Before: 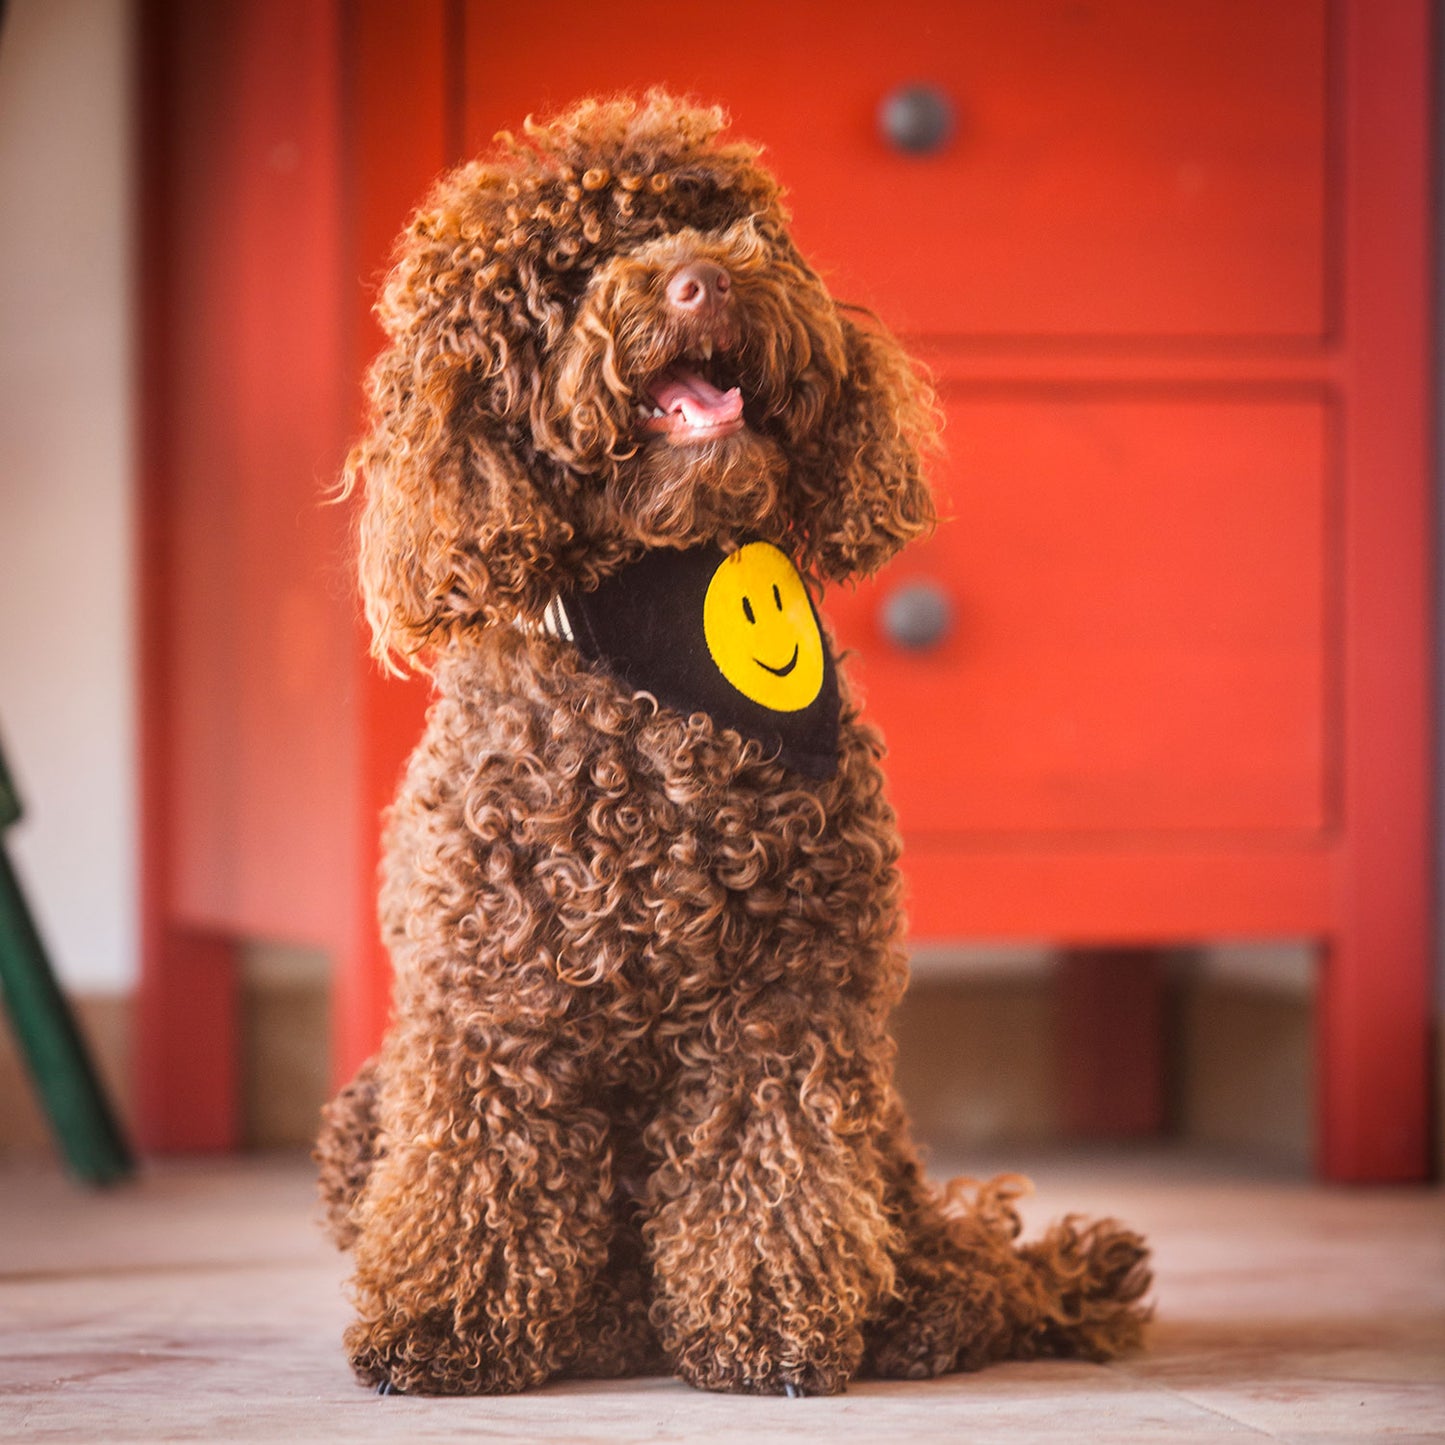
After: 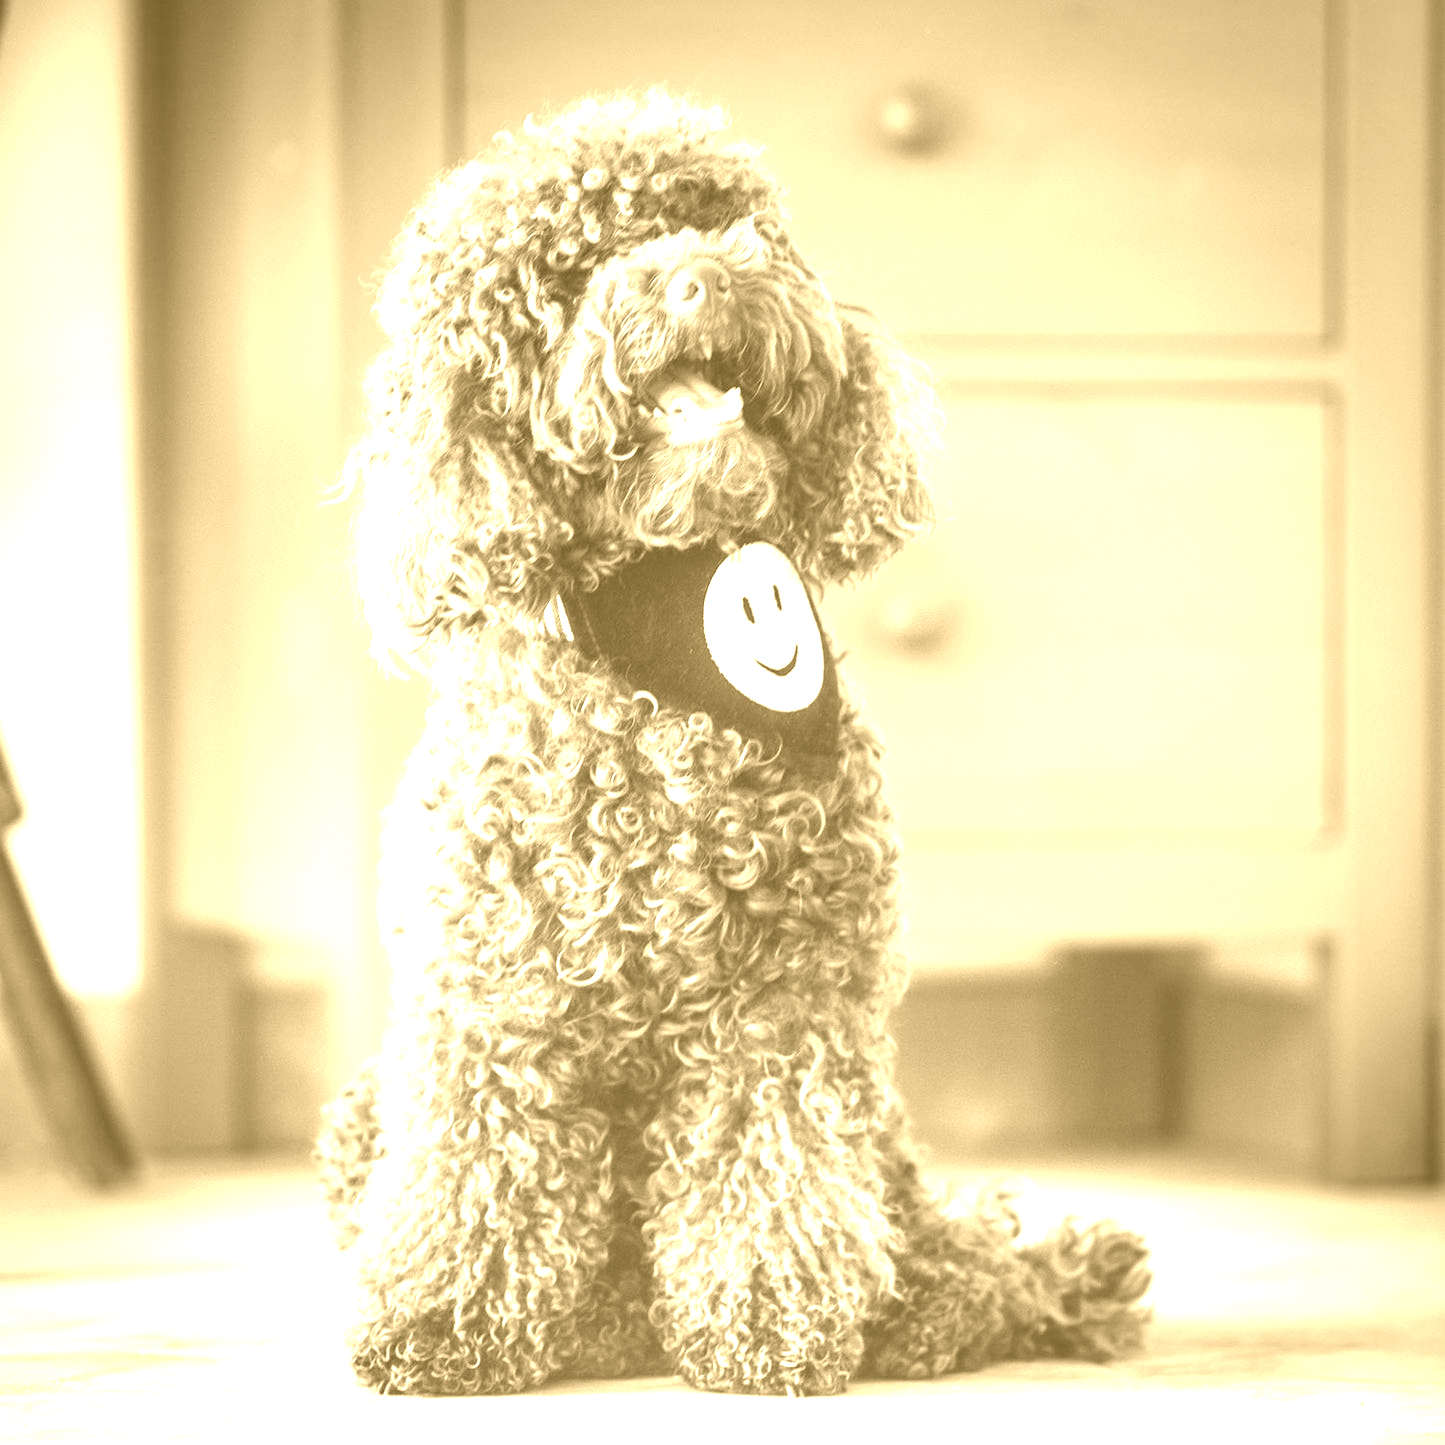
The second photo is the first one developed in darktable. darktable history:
colorize: hue 36°, source mix 100%
exposure: exposure 1 EV, compensate highlight preservation false
